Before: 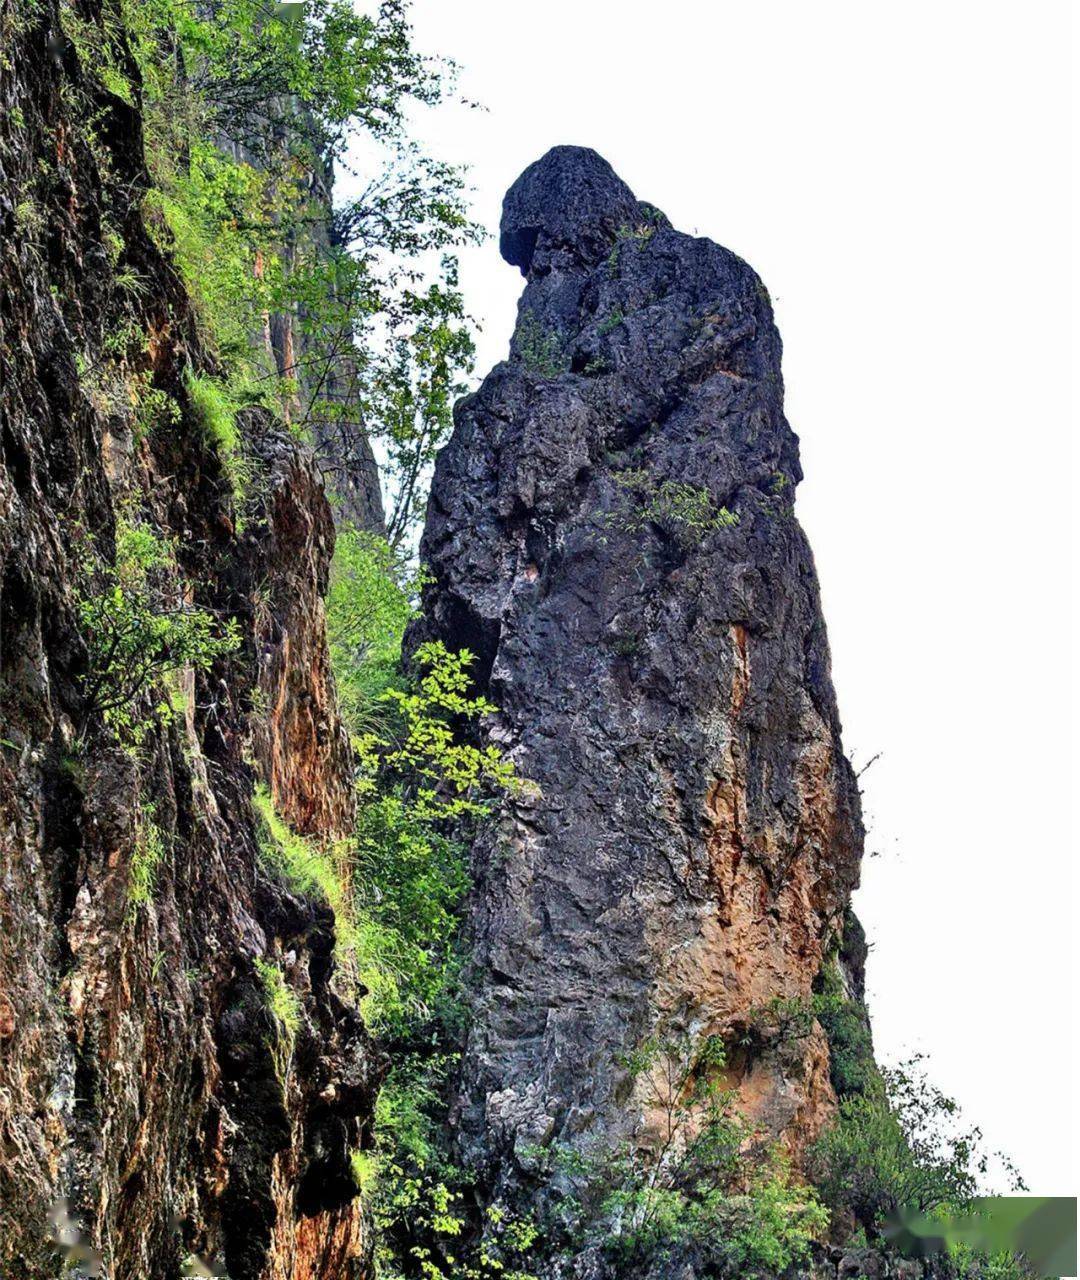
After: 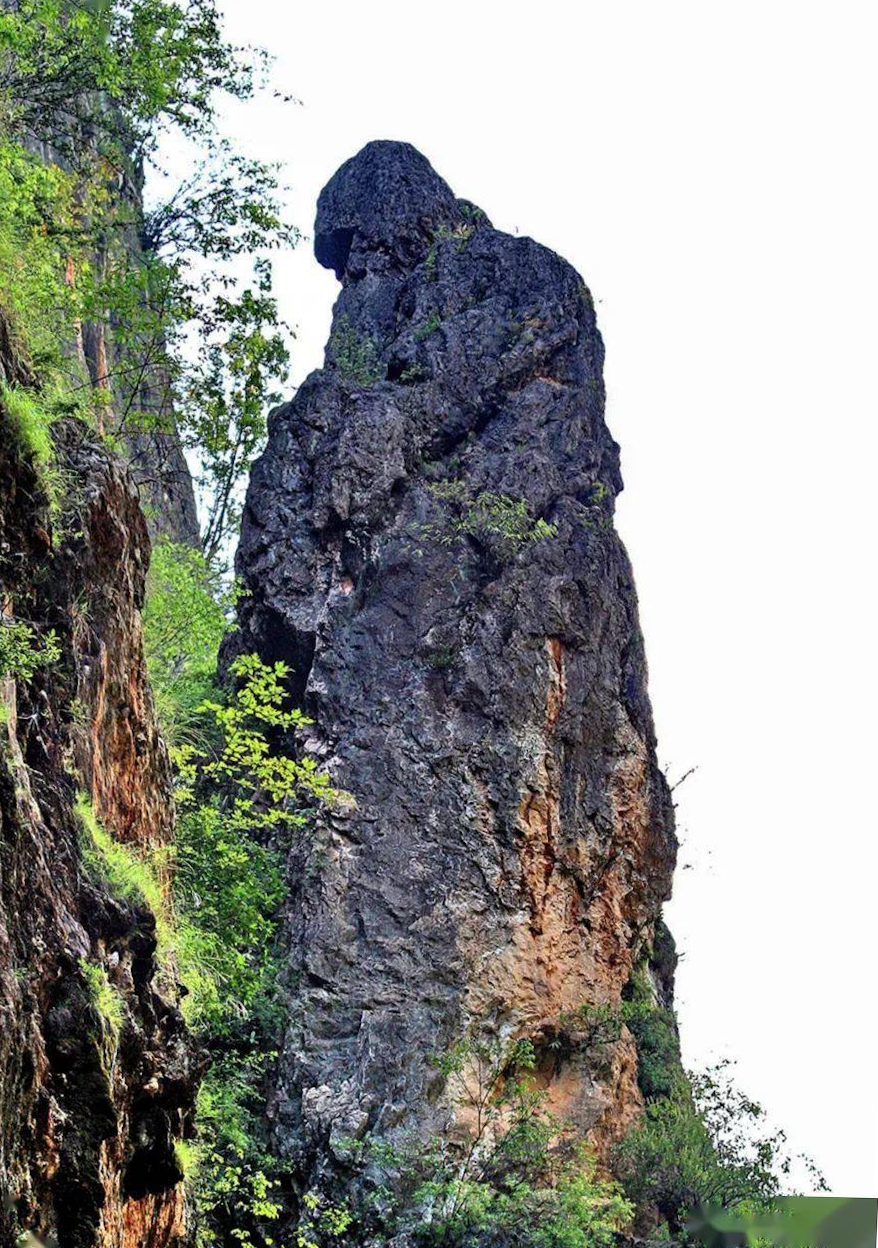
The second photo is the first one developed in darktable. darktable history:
crop and rotate: left 14.584%
rotate and perspective: rotation 0.074°, lens shift (vertical) 0.096, lens shift (horizontal) -0.041, crop left 0.043, crop right 0.952, crop top 0.024, crop bottom 0.979
